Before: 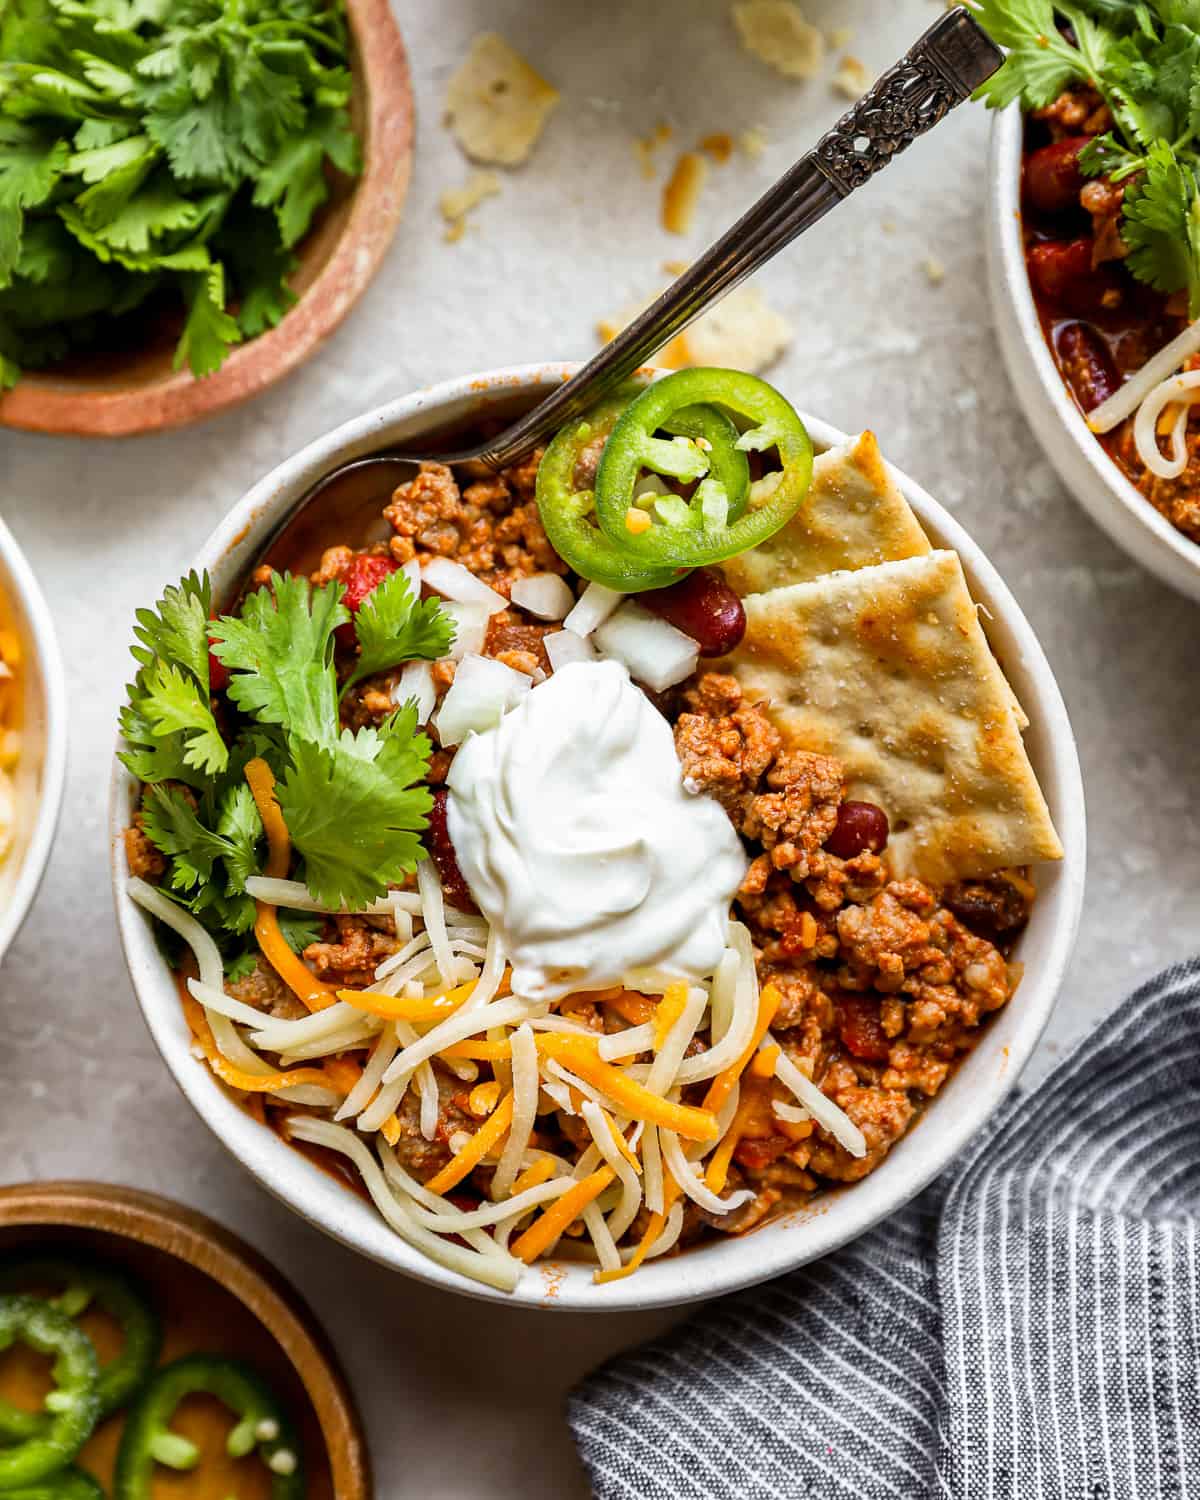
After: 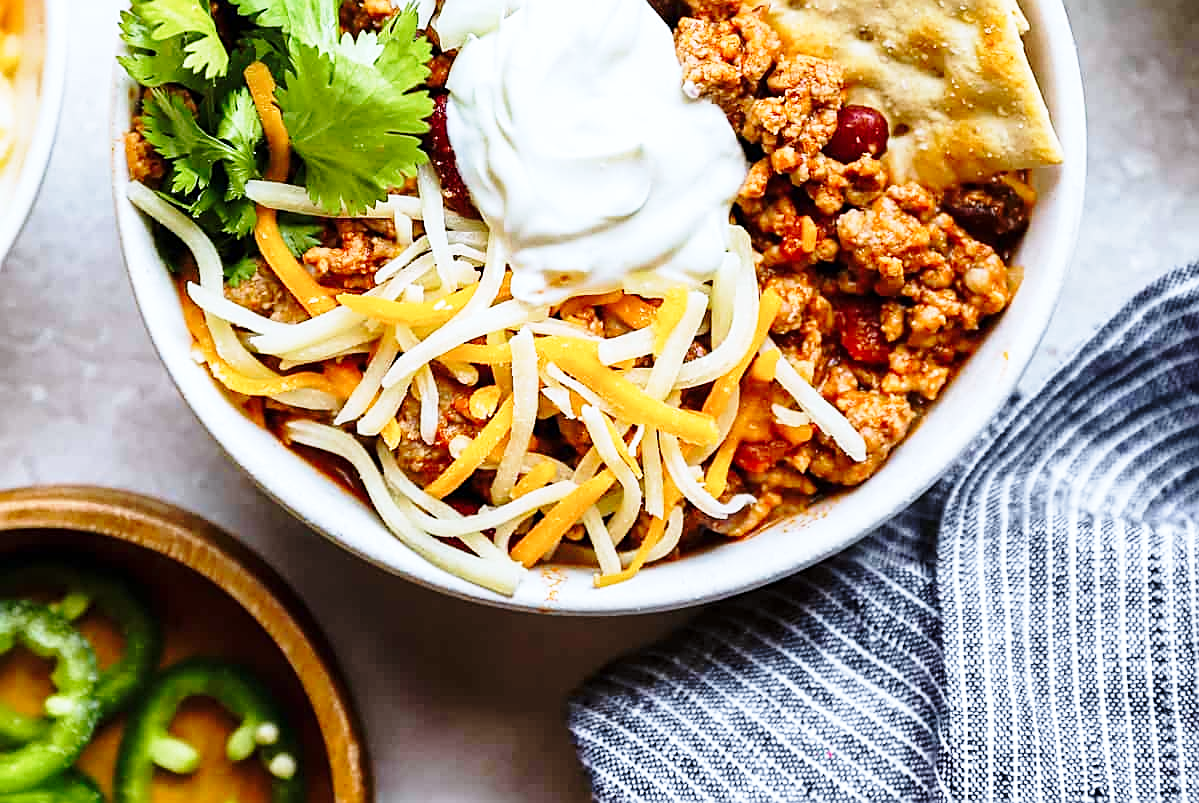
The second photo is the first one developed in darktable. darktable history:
base curve: curves: ch0 [(0, 0) (0.028, 0.03) (0.121, 0.232) (0.46, 0.748) (0.859, 0.968) (1, 1)], preserve colors none
crop and rotate: top 46.439%, right 0.022%
color zones: mix 41.5%
color calibration: x 0.37, y 0.382, temperature 4318.51 K
sharpen: amount 0.496
velvia: strength 16.81%
